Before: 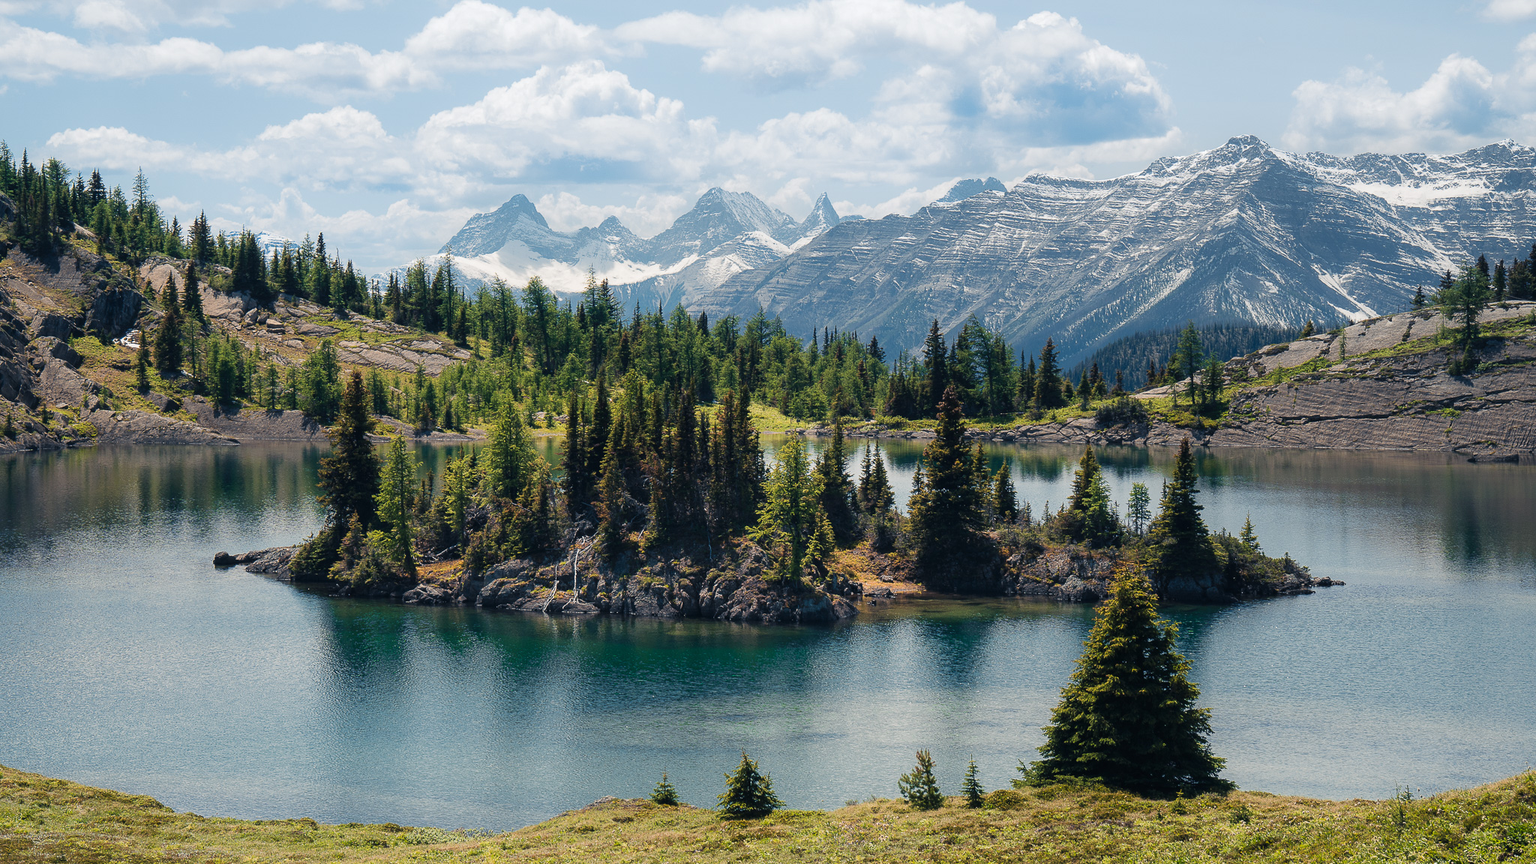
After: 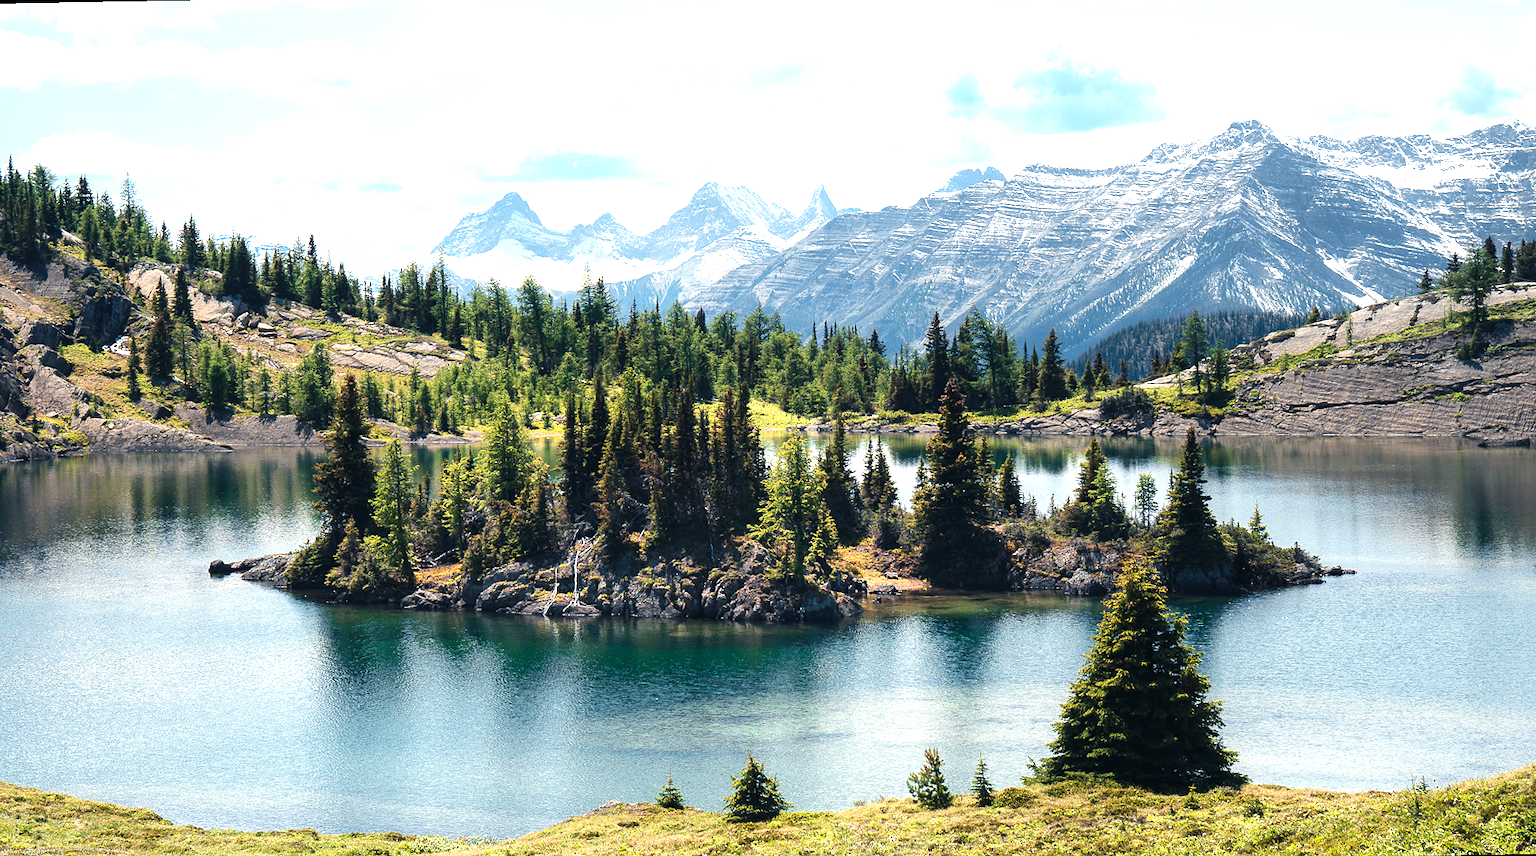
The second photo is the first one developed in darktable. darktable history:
tone equalizer: -8 EV -0.417 EV, -7 EV -0.389 EV, -6 EV -0.333 EV, -5 EV -0.222 EV, -3 EV 0.222 EV, -2 EV 0.333 EV, -1 EV 0.389 EV, +0 EV 0.417 EV, edges refinement/feathering 500, mask exposure compensation -1.57 EV, preserve details no
exposure: black level correction 0, exposure 0.7 EV, compensate exposure bias true, compensate highlight preservation false
rotate and perspective: rotation -1°, crop left 0.011, crop right 0.989, crop top 0.025, crop bottom 0.975
color correction: highlights a* -0.137, highlights b* 0.137
contrast brightness saturation: contrast 0.05
